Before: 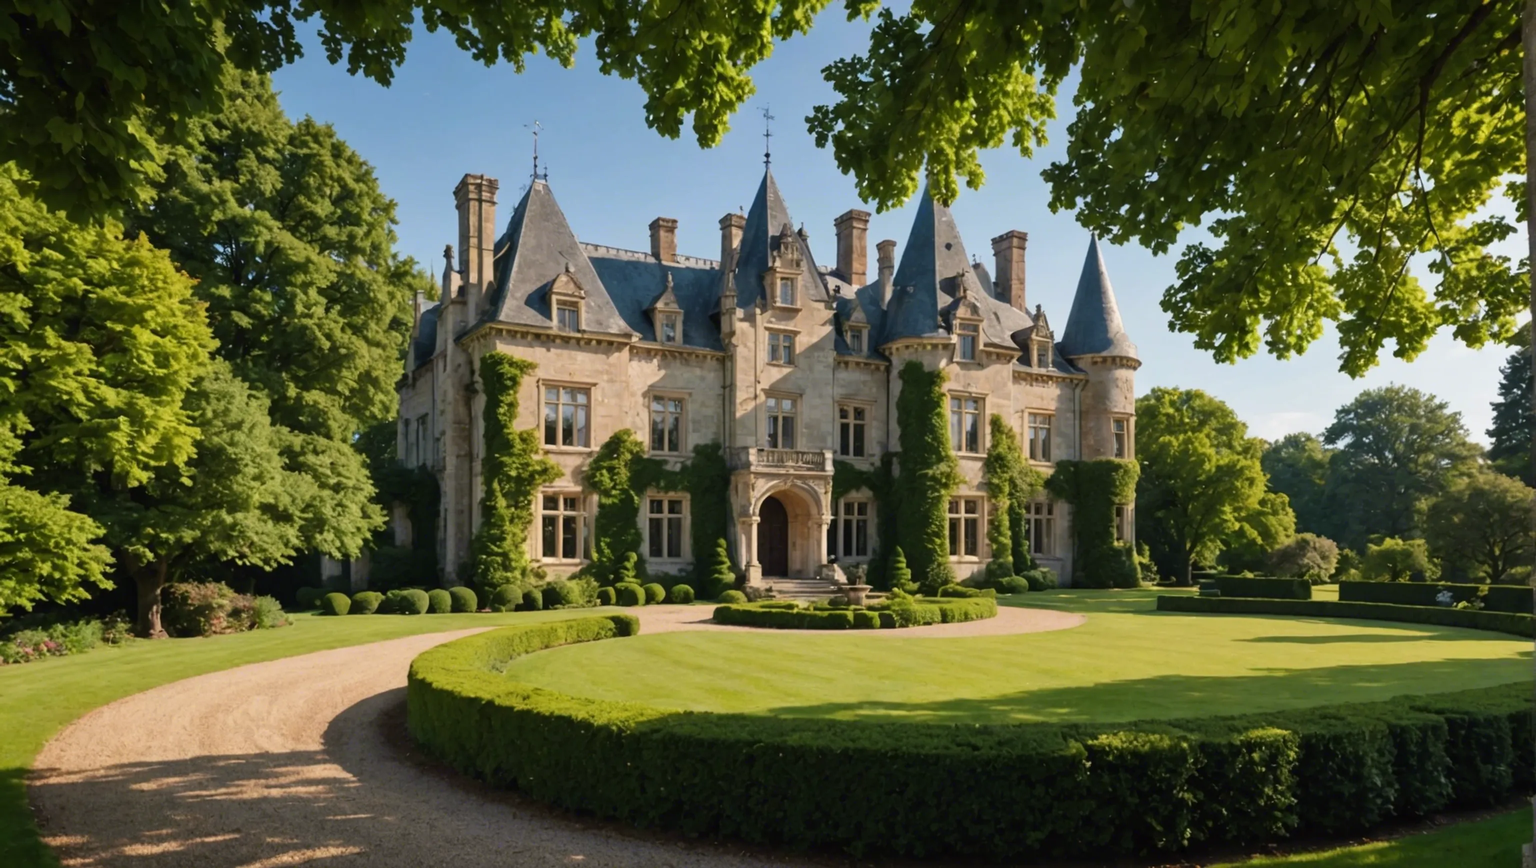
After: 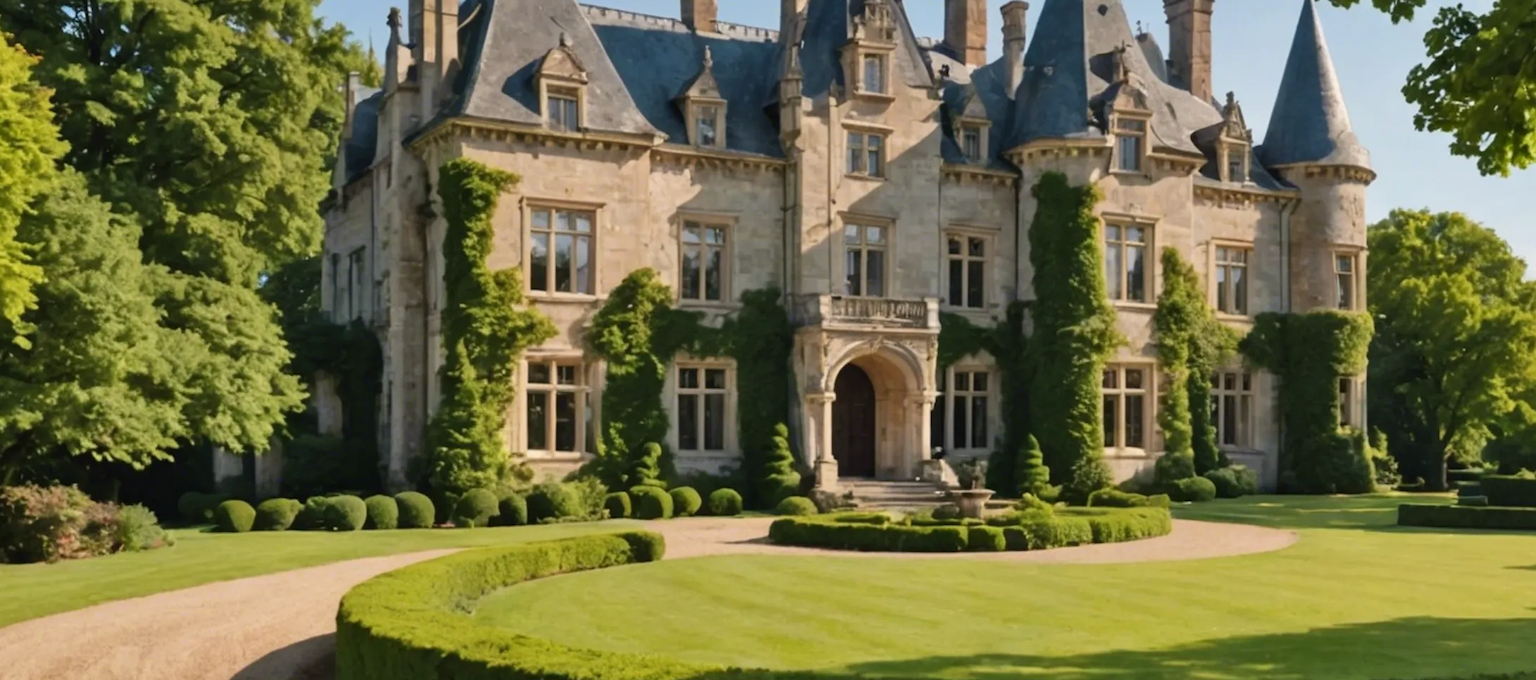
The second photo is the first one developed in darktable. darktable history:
shadows and highlights: low approximation 0.01, soften with gaussian
crop: left 11.123%, top 27.61%, right 18.3%, bottom 17.034%
